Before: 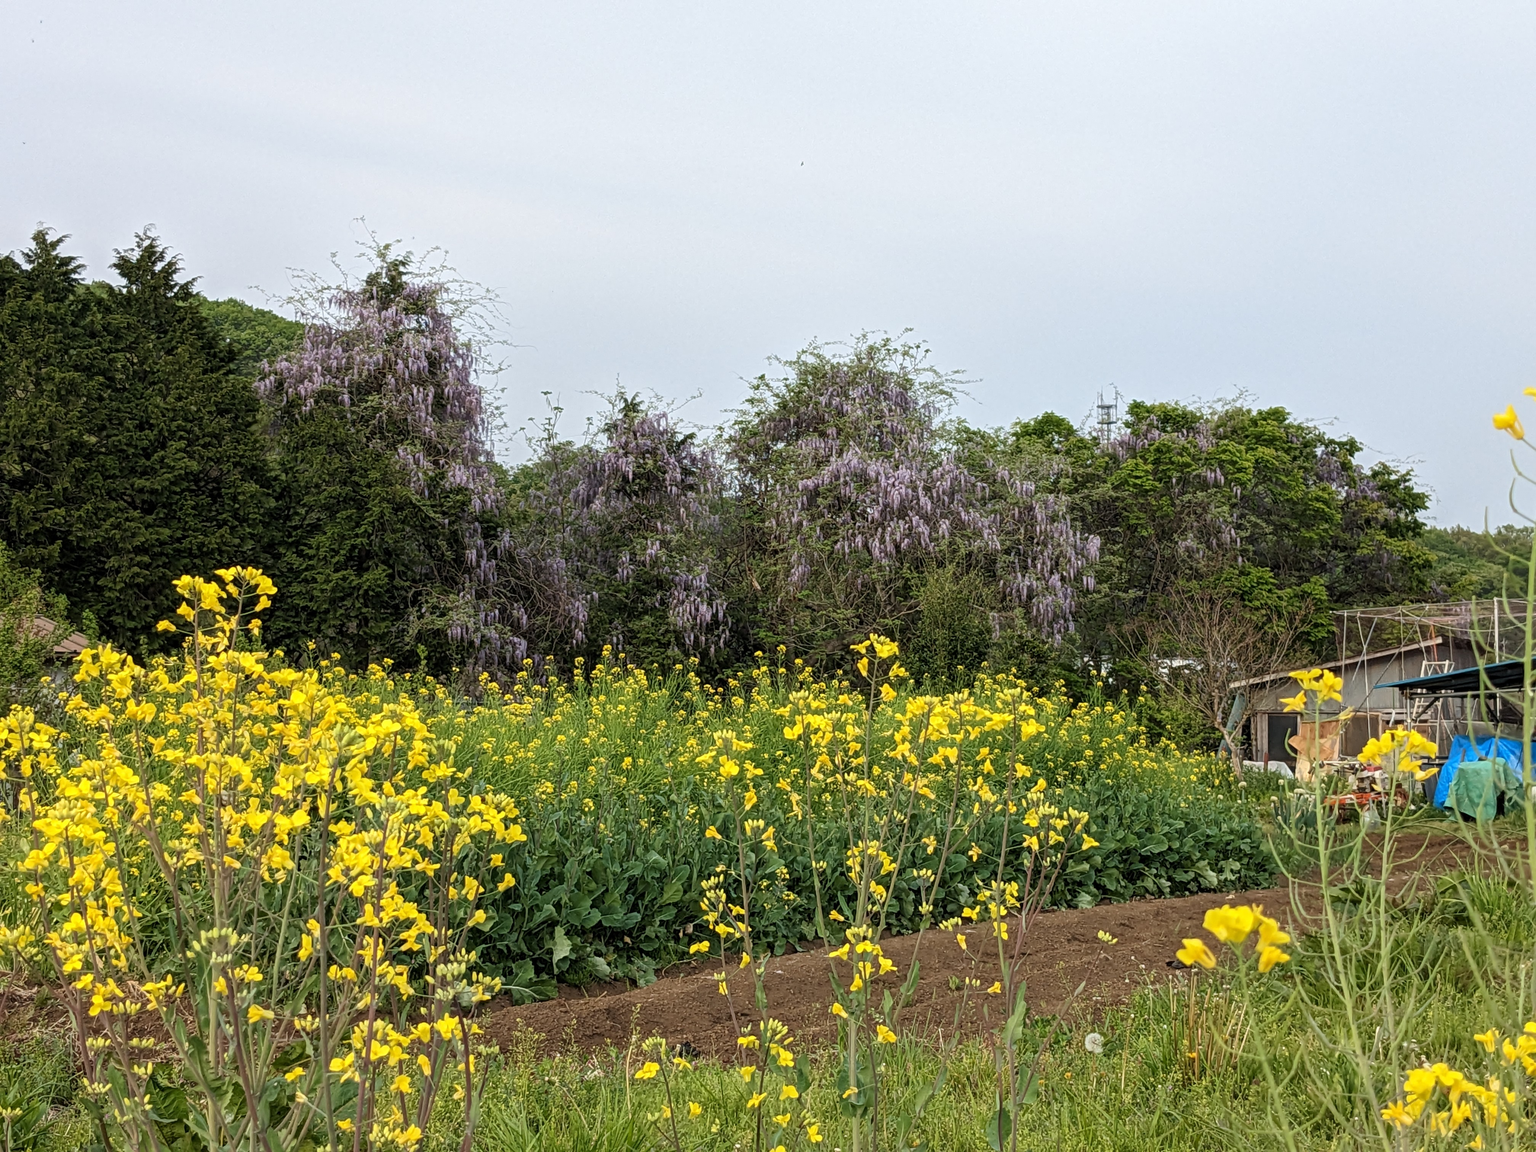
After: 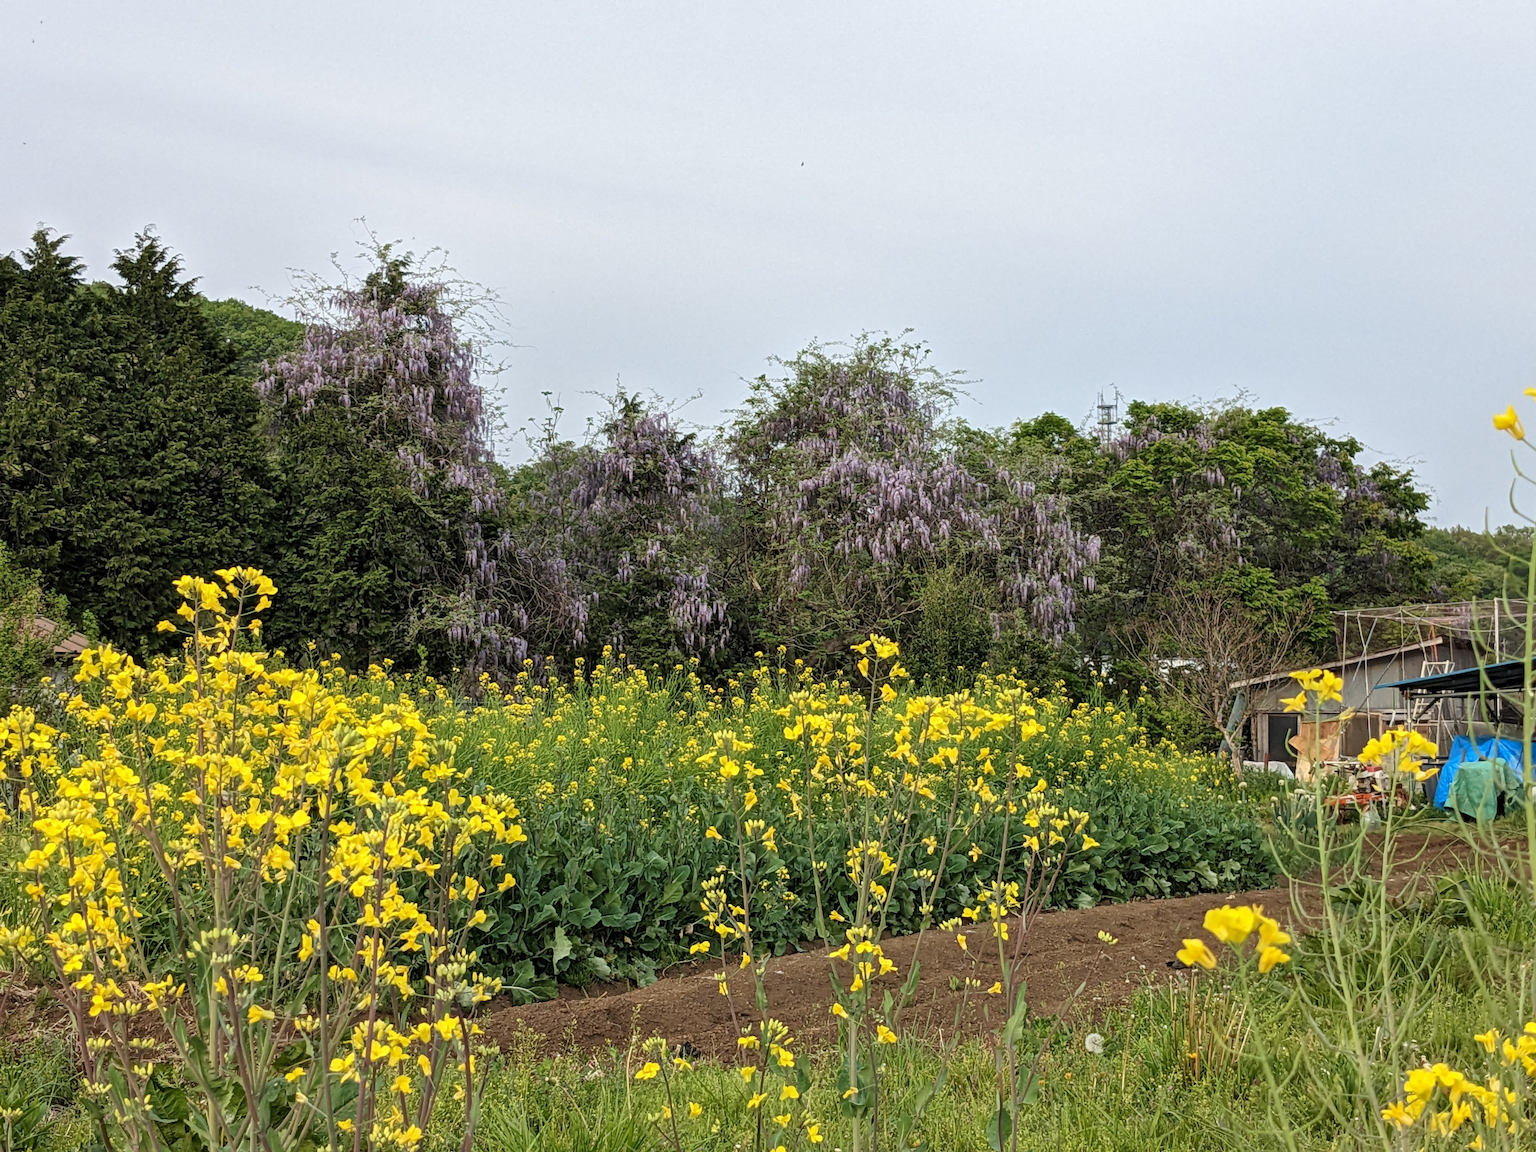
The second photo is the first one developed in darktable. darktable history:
shadows and highlights: shadows 37.3, highlights -27.32, soften with gaussian
